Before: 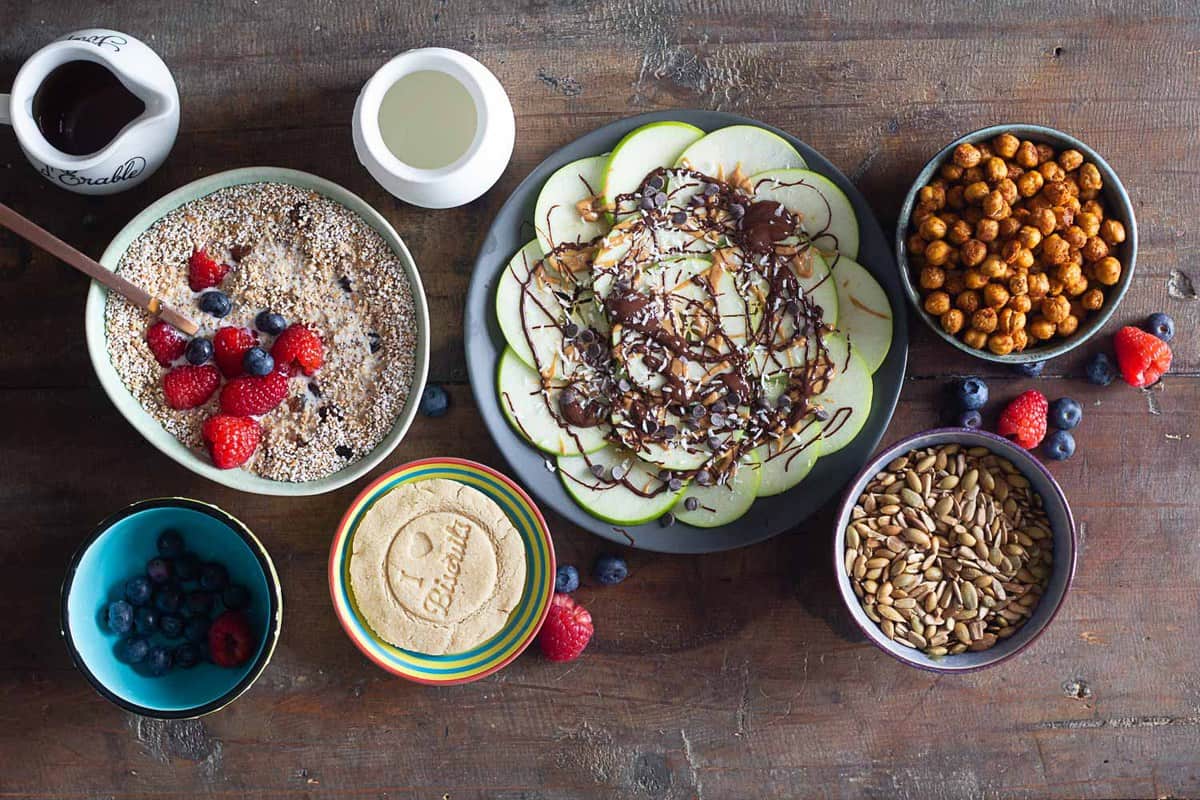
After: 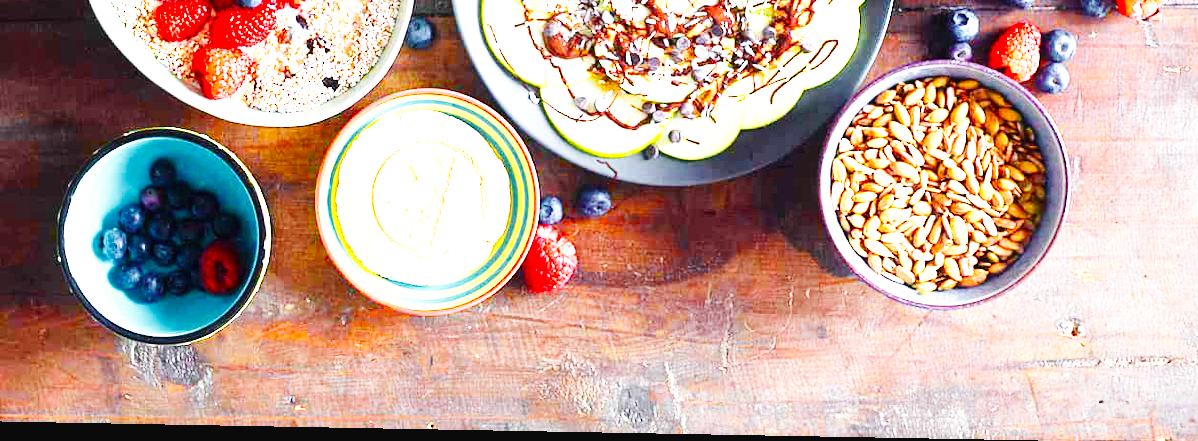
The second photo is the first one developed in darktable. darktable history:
color balance rgb: perceptual saturation grading › global saturation 25%, perceptual saturation grading › highlights -50%, perceptual saturation grading › shadows 30%, perceptual brilliance grading › global brilliance 12%, global vibrance 20%
crop and rotate: top 46.237%
base curve: curves: ch0 [(0, 0.003) (0.001, 0.002) (0.006, 0.004) (0.02, 0.022) (0.048, 0.086) (0.094, 0.234) (0.162, 0.431) (0.258, 0.629) (0.385, 0.8) (0.548, 0.918) (0.751, 0.988) (1, 1)], preserve colors none
color zones: curves: ch0 [(0, 0.511) (0.143, 0.531) (0.286, 0.56) (0.429, 0.5) (0.571, 0.5) (0.714, 0.5) (0.857, 0.5) (1, 0.5)]; ch1 [(0, 0.525) (0.143, 0.705) (0.286, 0.715) (0.429, 0.35) (0.571, 0.35) (0.714, 0.35) (0.857, 0.4) (1, 0.4)]; ch2 [(0, 0.572) (0.143, 0.512) (0.286, 0.473) (0.429, 0.45) (0.571, 0.5) (0.714, 0.5) (0.857, 0.518) (1, 0.518)]
rotate and perspective: lens shift (horizontal) -0.055, automatic cropping off
exposure: exposure 0.935 EV, compensate highlight preservation false
